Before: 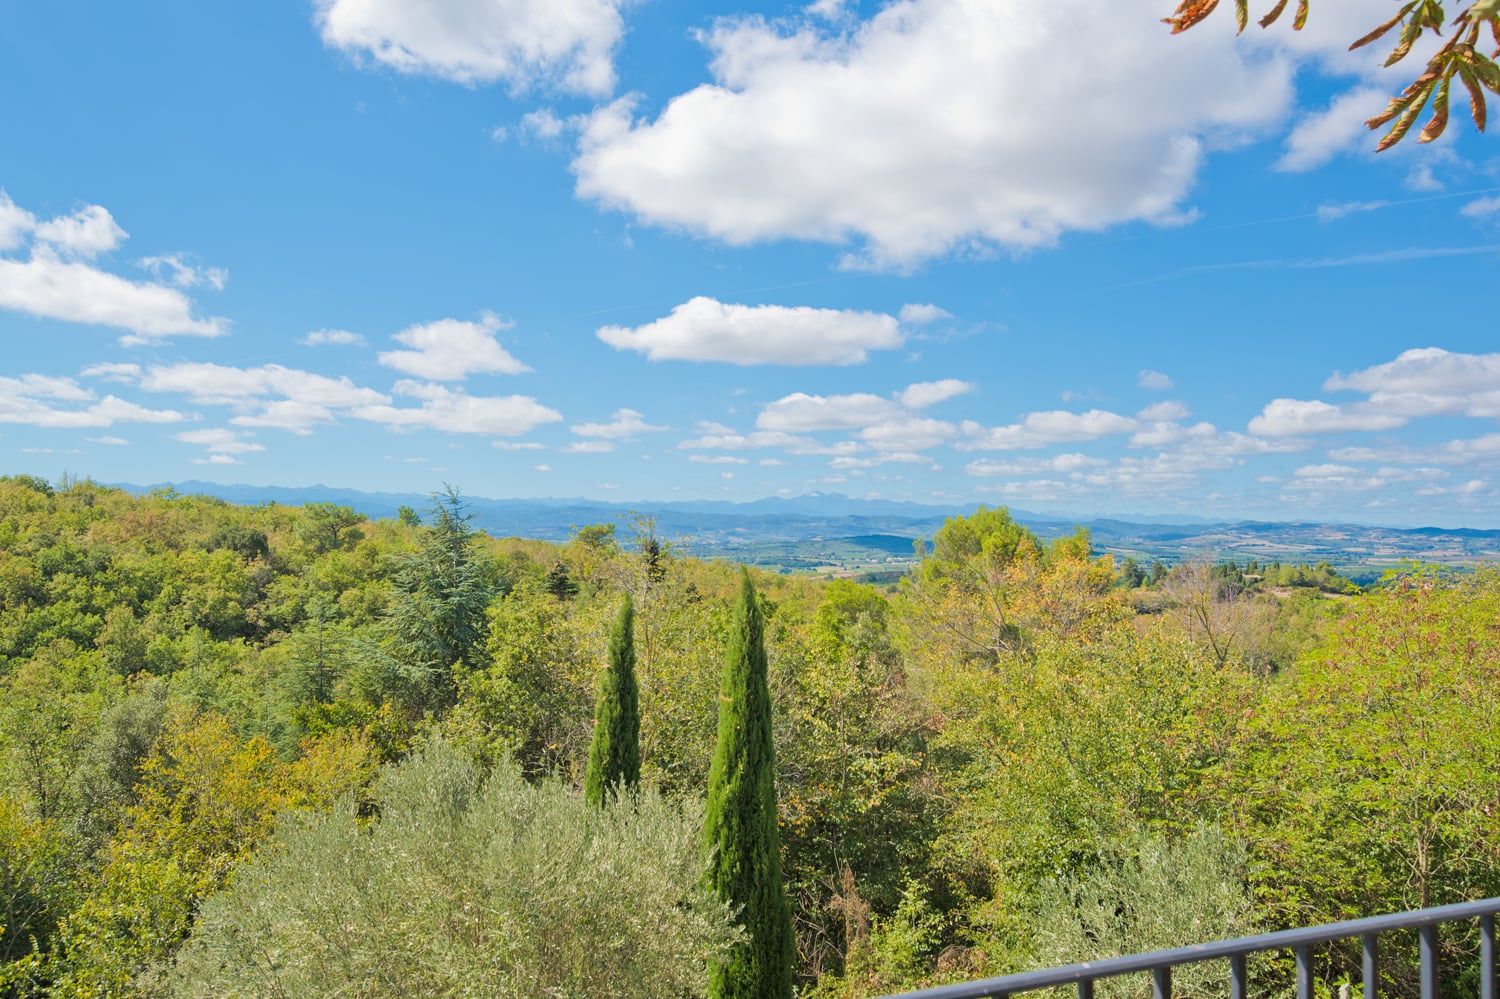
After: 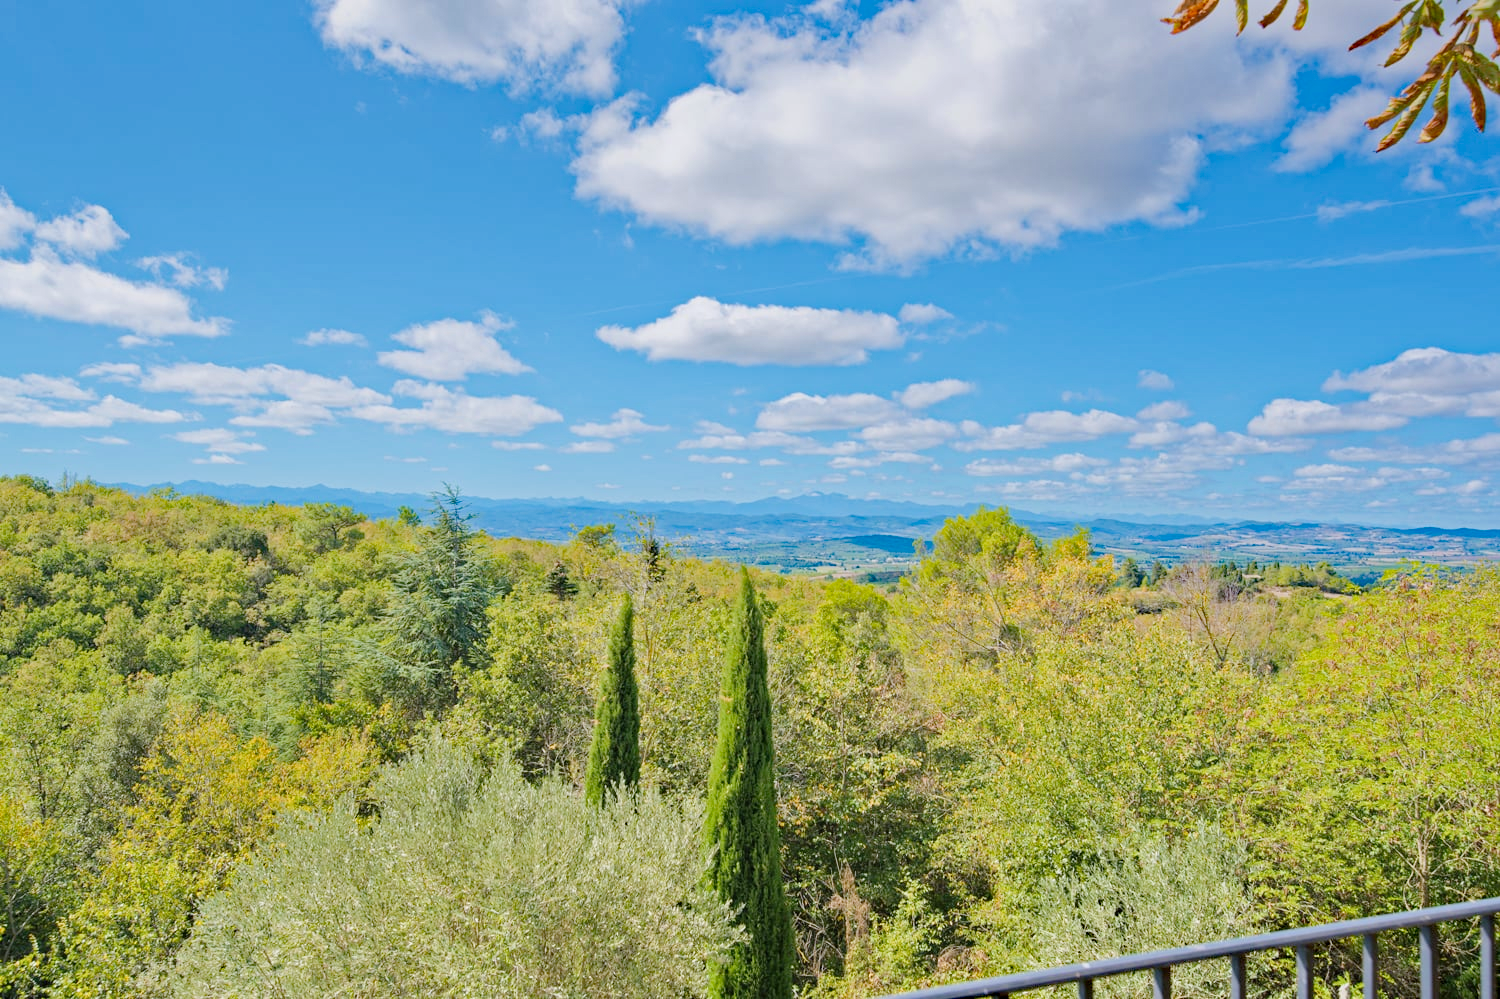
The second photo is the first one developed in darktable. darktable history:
haze removal: strength 0.53, distance 0.925, compatibility mode true, adaptive false
graduated density: rotation -0.352°, offset 57.64
white balance: red 0.984, blue 1.059
tone curve: curves: ch0 [(0, 0) (0.003, 0.004) (0.011, 0.015) (0.025, 0.033) (0.044, 0.059) (0.069, 0.093) (0.1, 0.133) (0.136, 0.182) (0.177, 0.237) (0.224, 0.3) (0.277, 0.369) (0.335, 0.437) (0.399, 0.511) (0.468, 0.584) (0.543, 0.656) (0.623, 0.729) (0.709, 0.8) (0.801, 0.872) (0.898, 0.935) (1, 1)], preserve colors none
